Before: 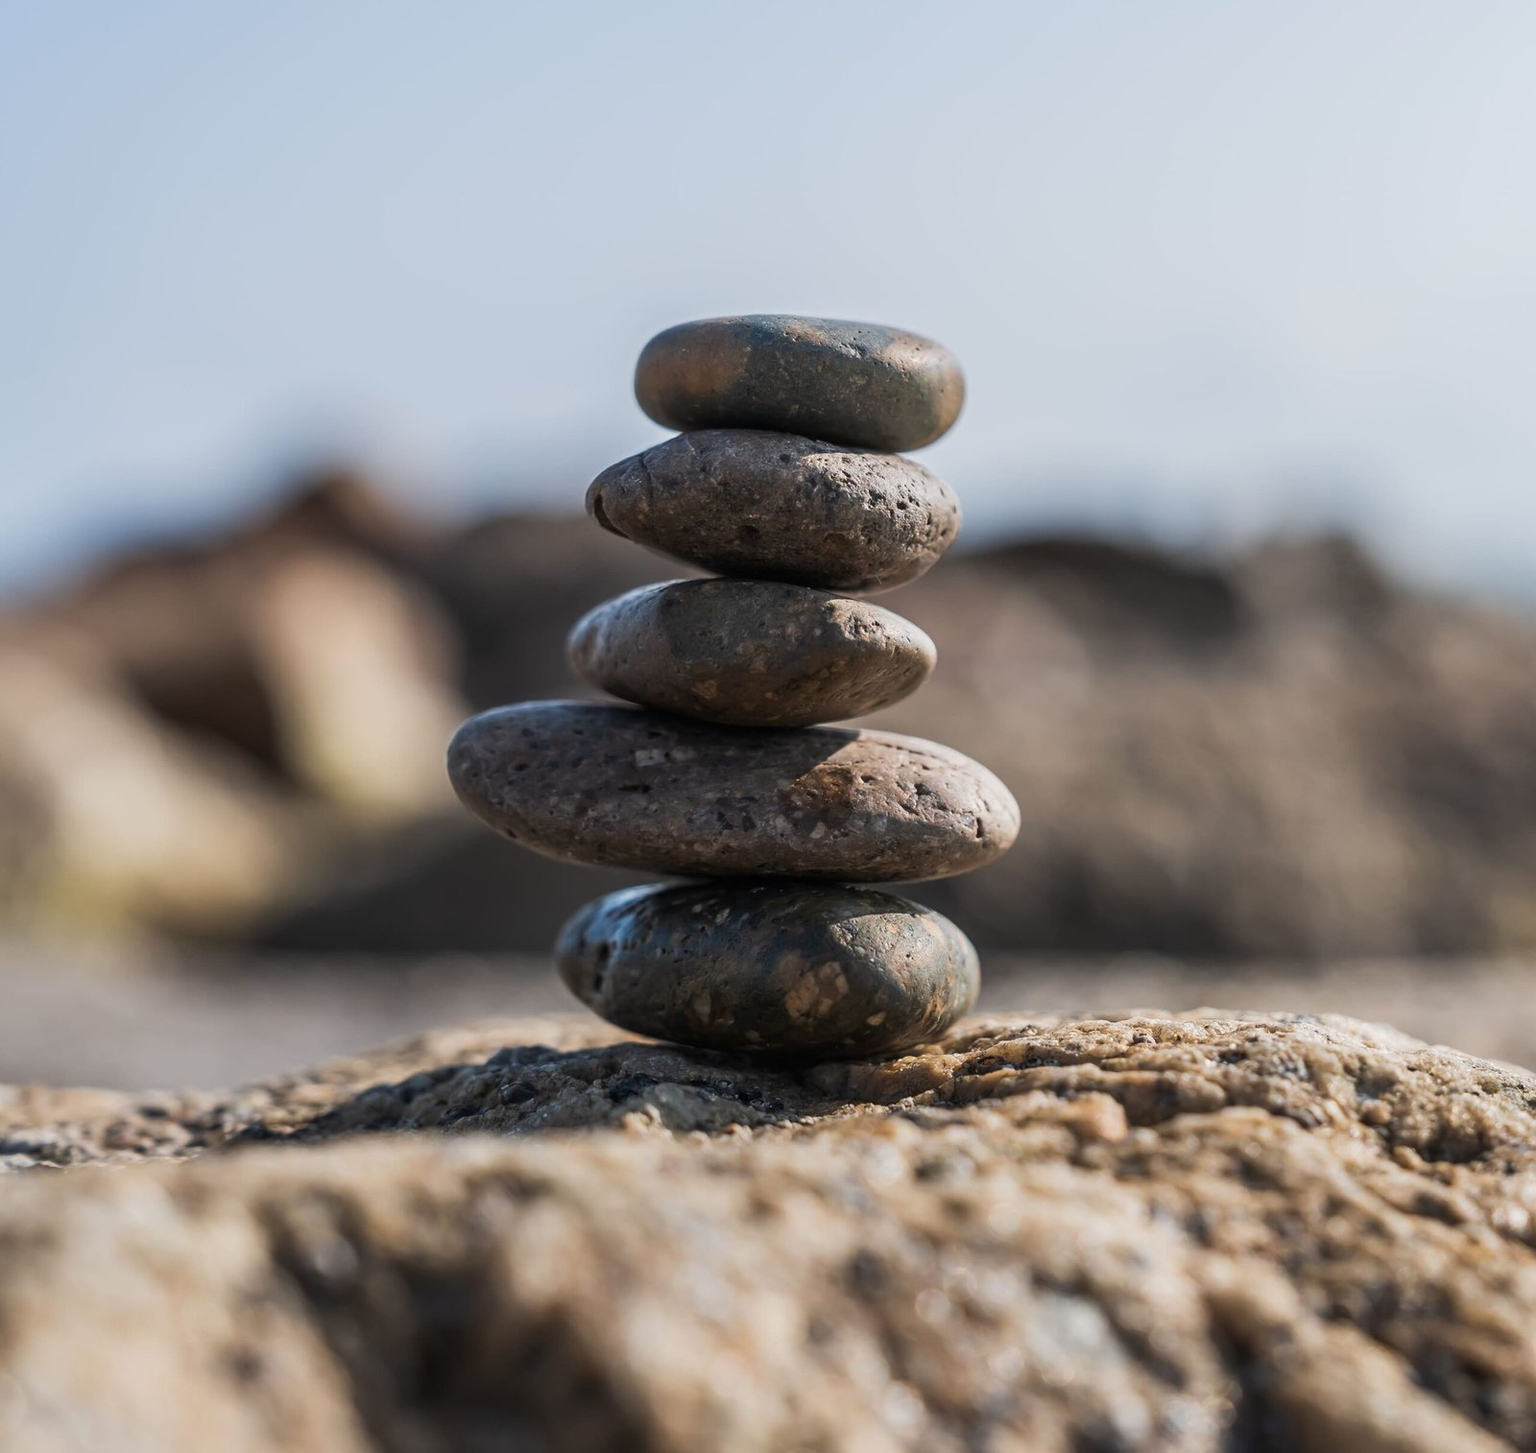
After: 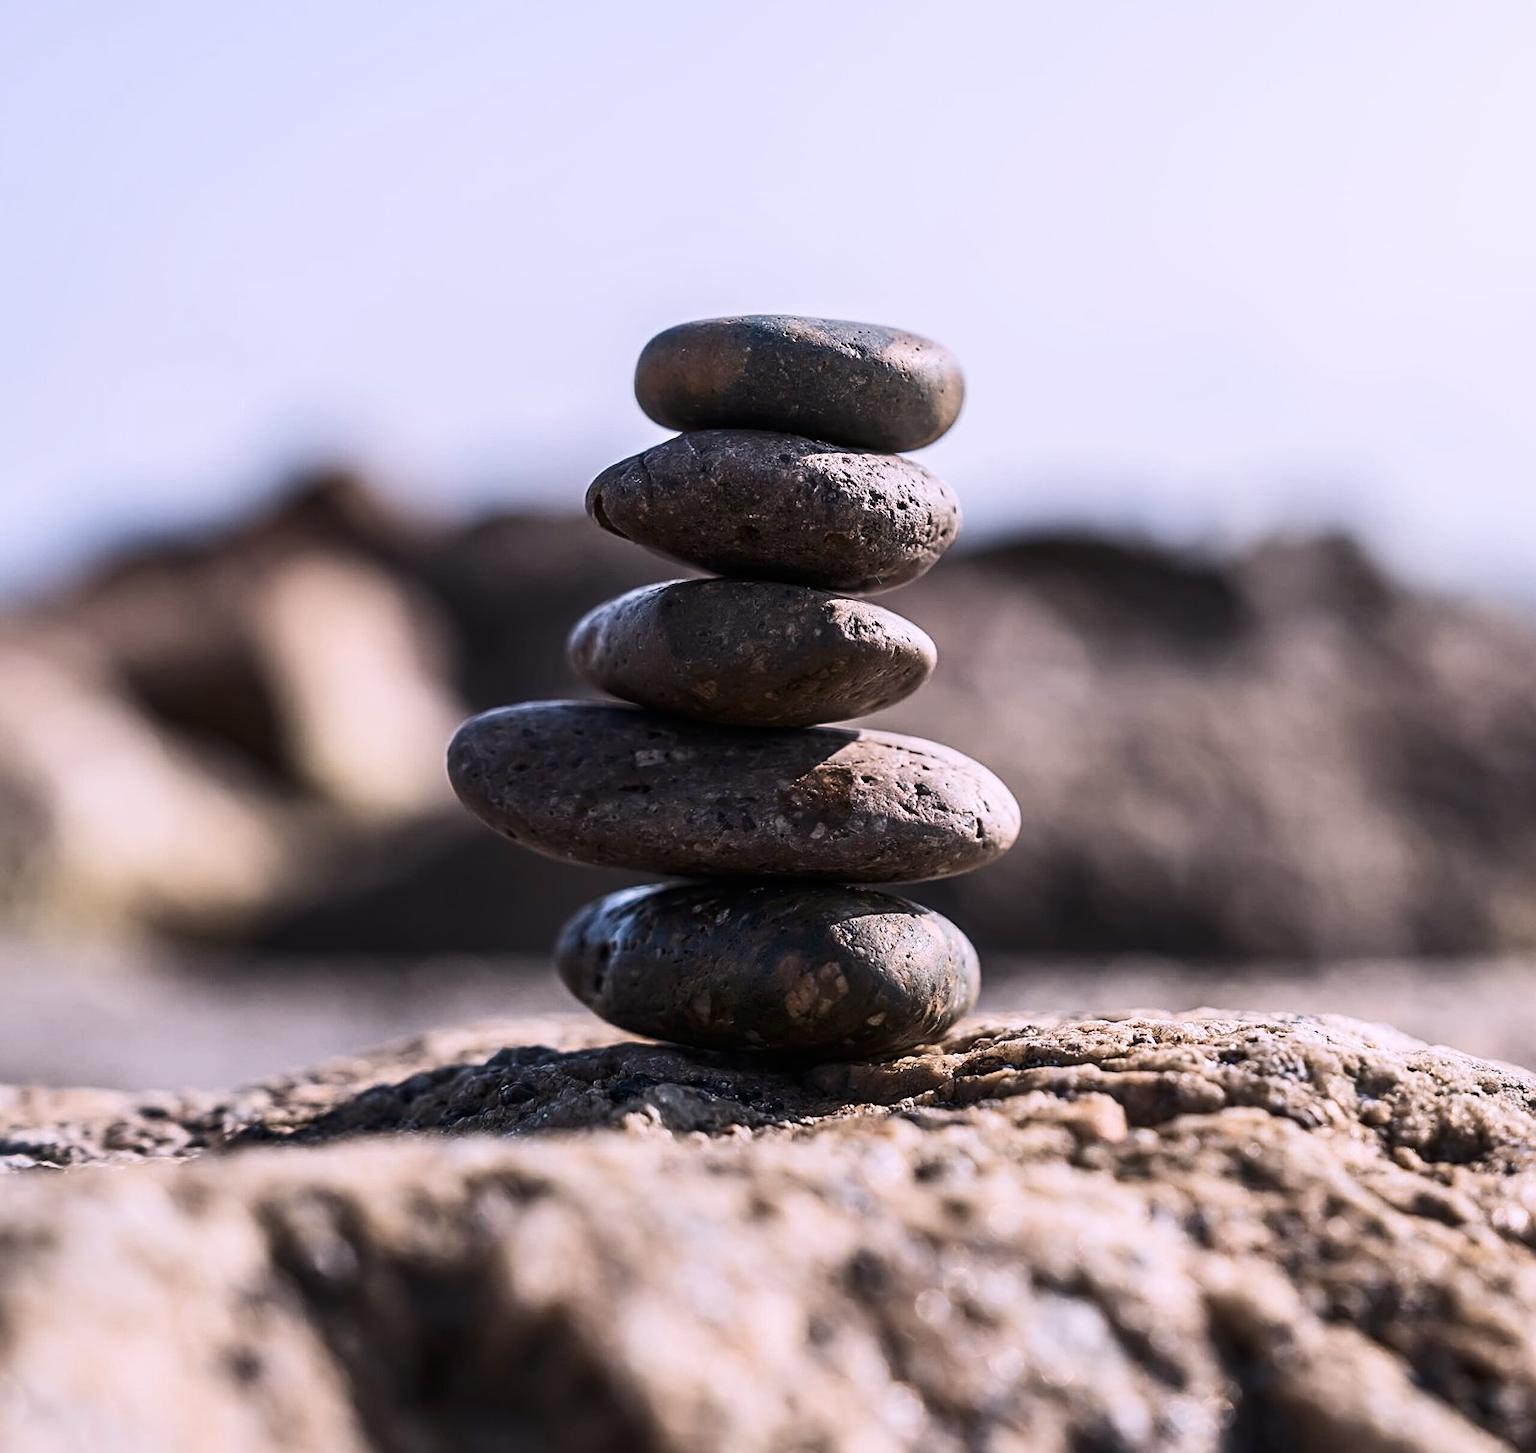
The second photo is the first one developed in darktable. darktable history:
contrast brightness saturation: contrast 0.25, saturation -0.31
white balance: red 1.066, blue 1.119
velvia: strength 17%
sharpen: on, module defaults
